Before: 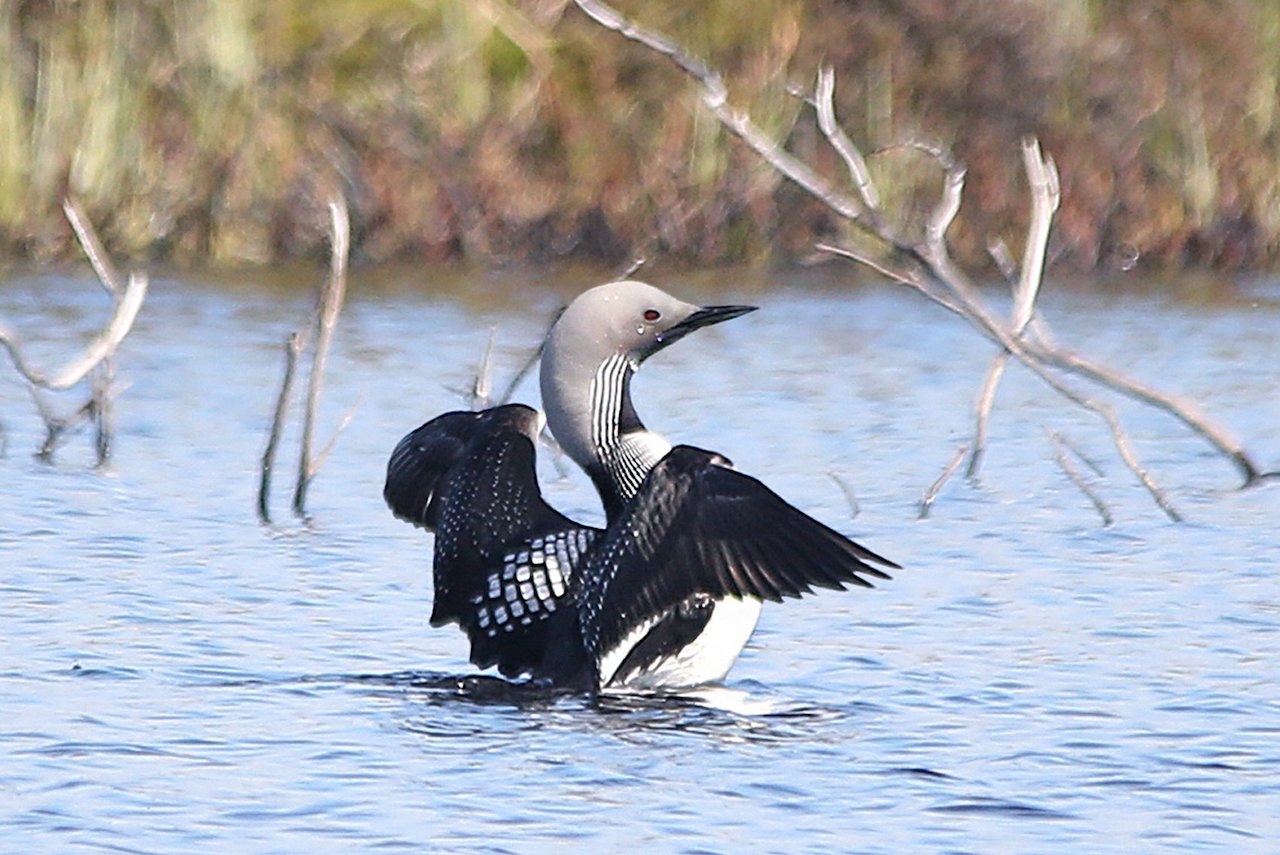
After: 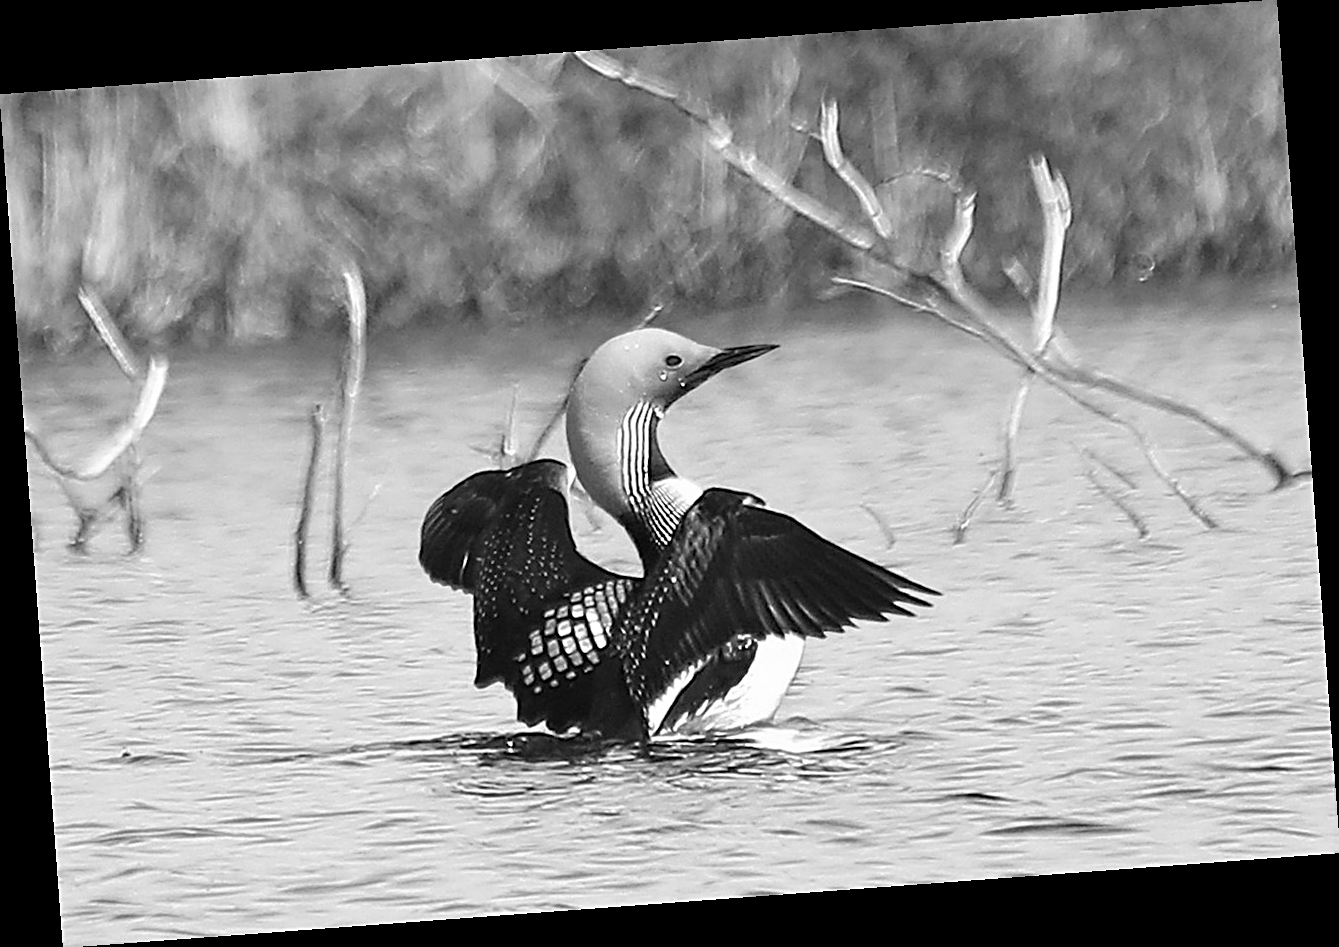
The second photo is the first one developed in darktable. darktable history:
rotate and perspective: rotation -4.25°, automatic cropping off
monochrome: a -4.13, b 5.16, size 1
sharpen: on, module defaults
tone equalizer: on, module defaults
